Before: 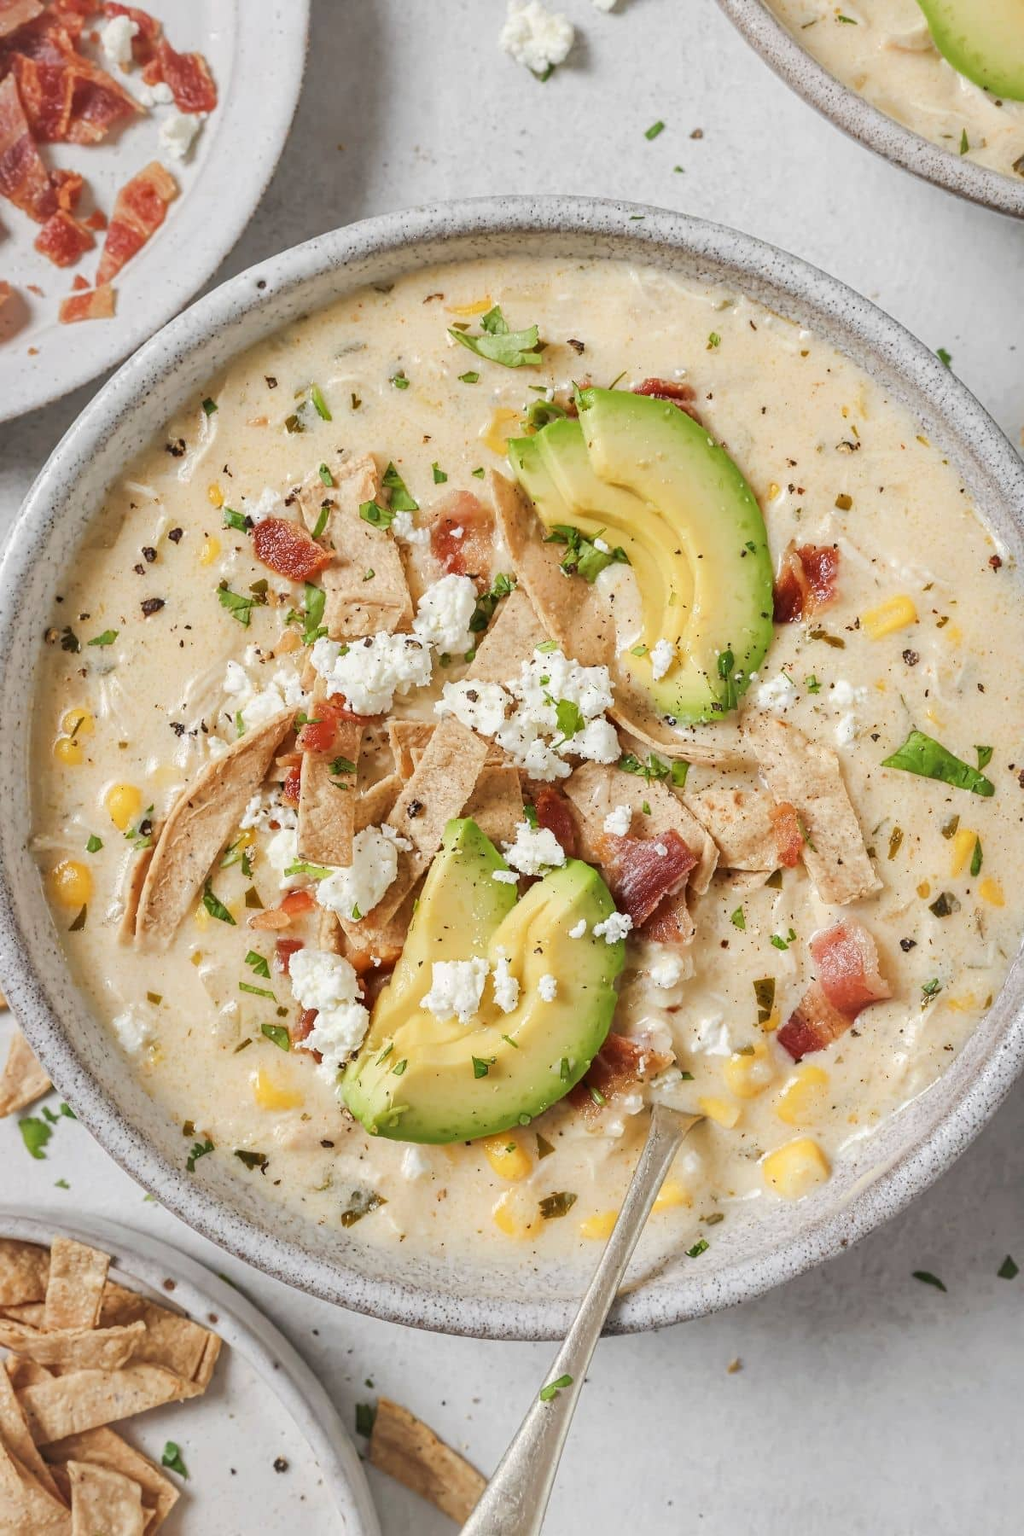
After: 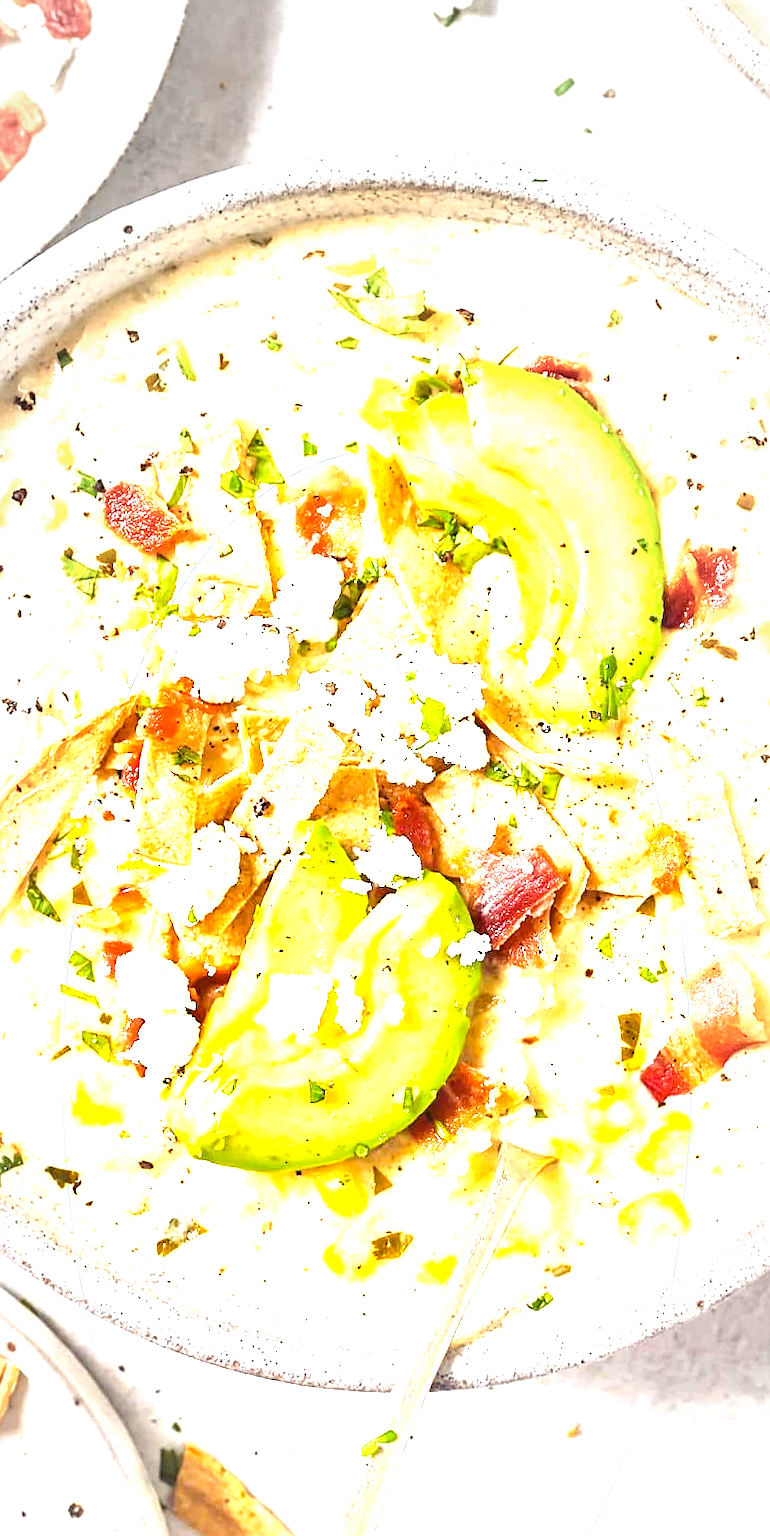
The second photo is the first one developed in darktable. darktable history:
crop and rotate: angle -3.29°, left 13.967%, top 0.027%, right 10.84%, bottom 0.034%
exposure: exposure 2.06 EV, compensate exposure bias true, compensate highlight preservation false
vignetting: fall-off start 81.11%, fall-off radius 62.19%, brightness -0.278, center (-0.024, 0.4), automatic ratio true, width/height ratio 1.412, unbound false
color balance rgb: shadows lift › luminance -21.327%, shadows lift › chroma 8.836%, shadows lift › hue 284.67°, highlights gain › chroma 0.22%, highlights gain › hue 330.96°, perceptual saturation grading › global saturation 30.831%
sharpen: on, module defaults
